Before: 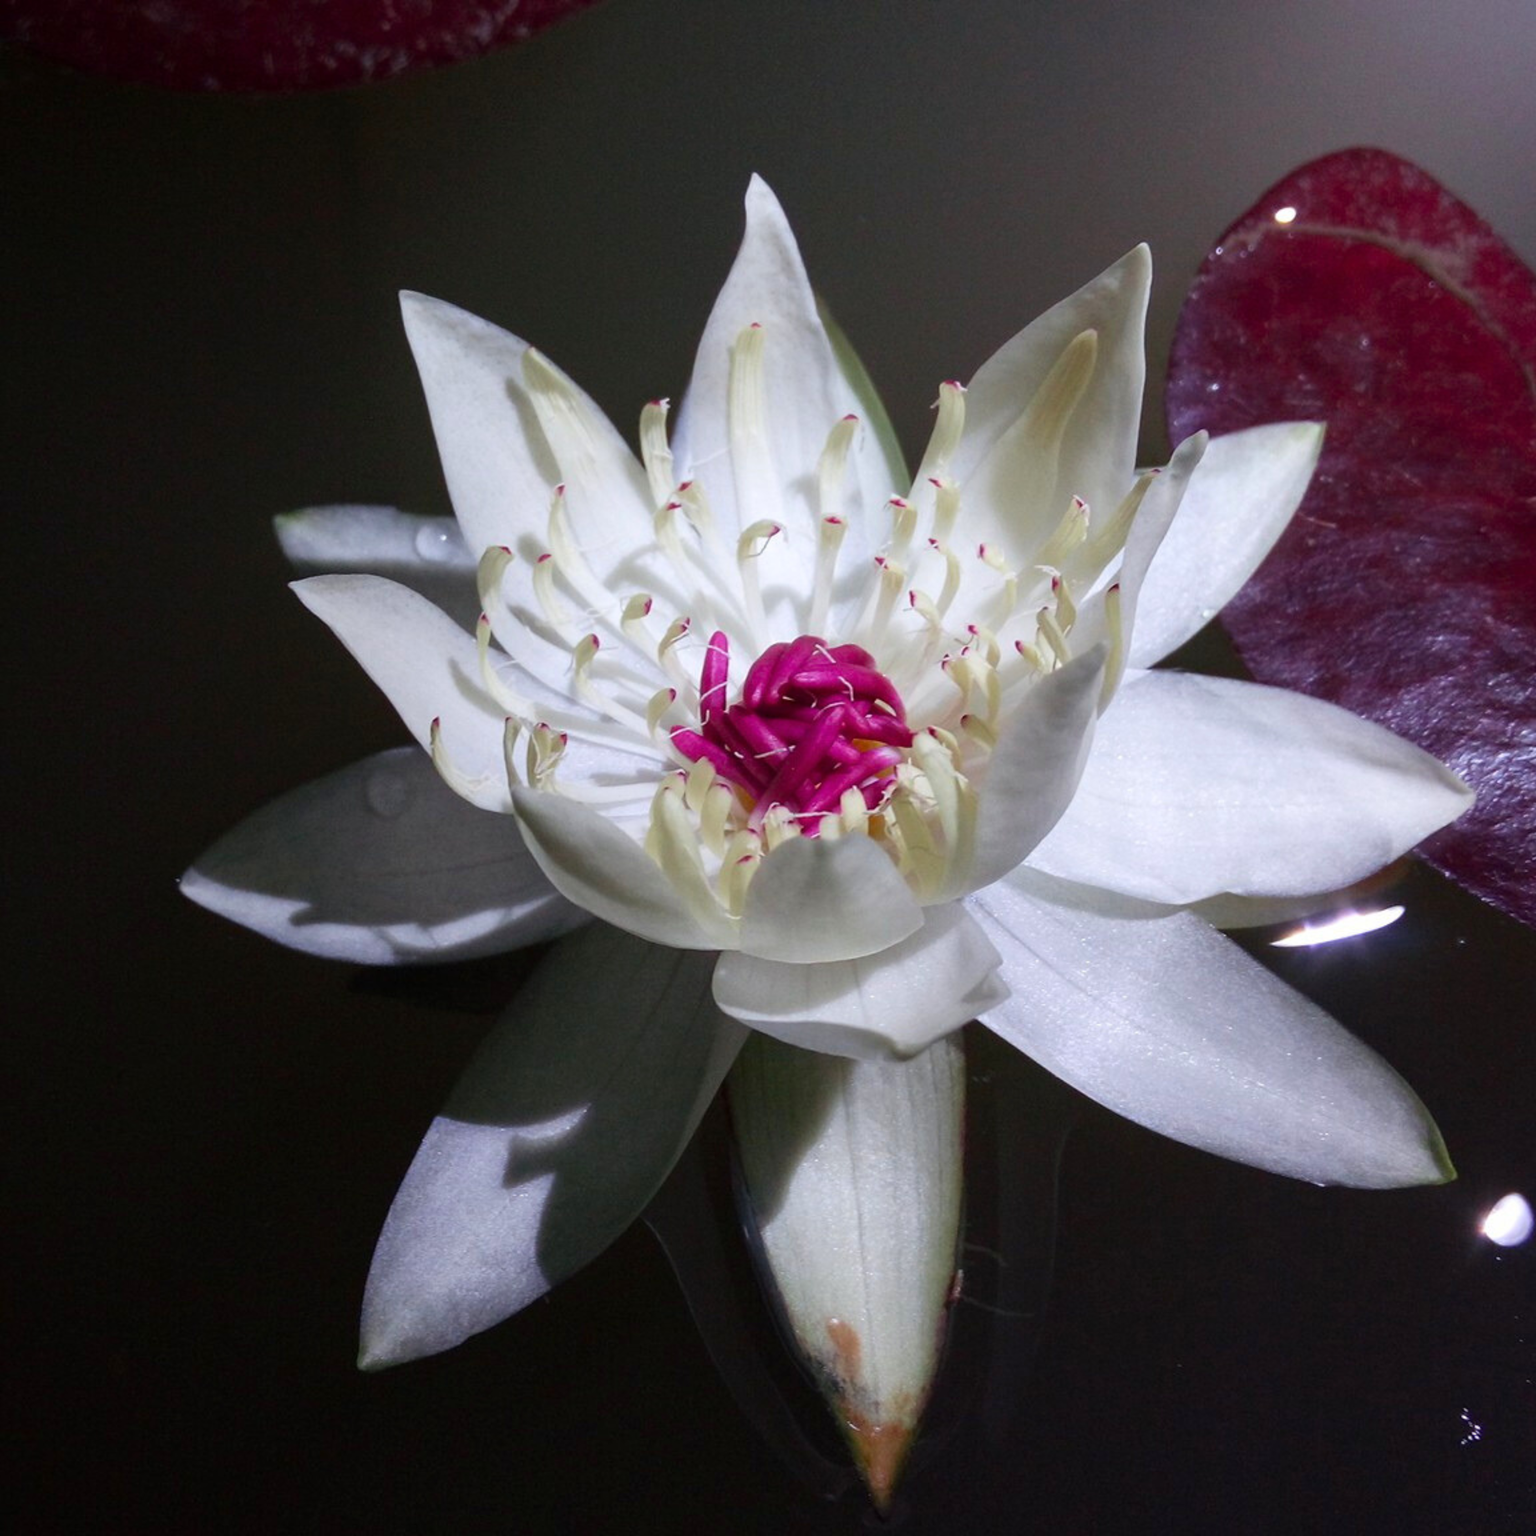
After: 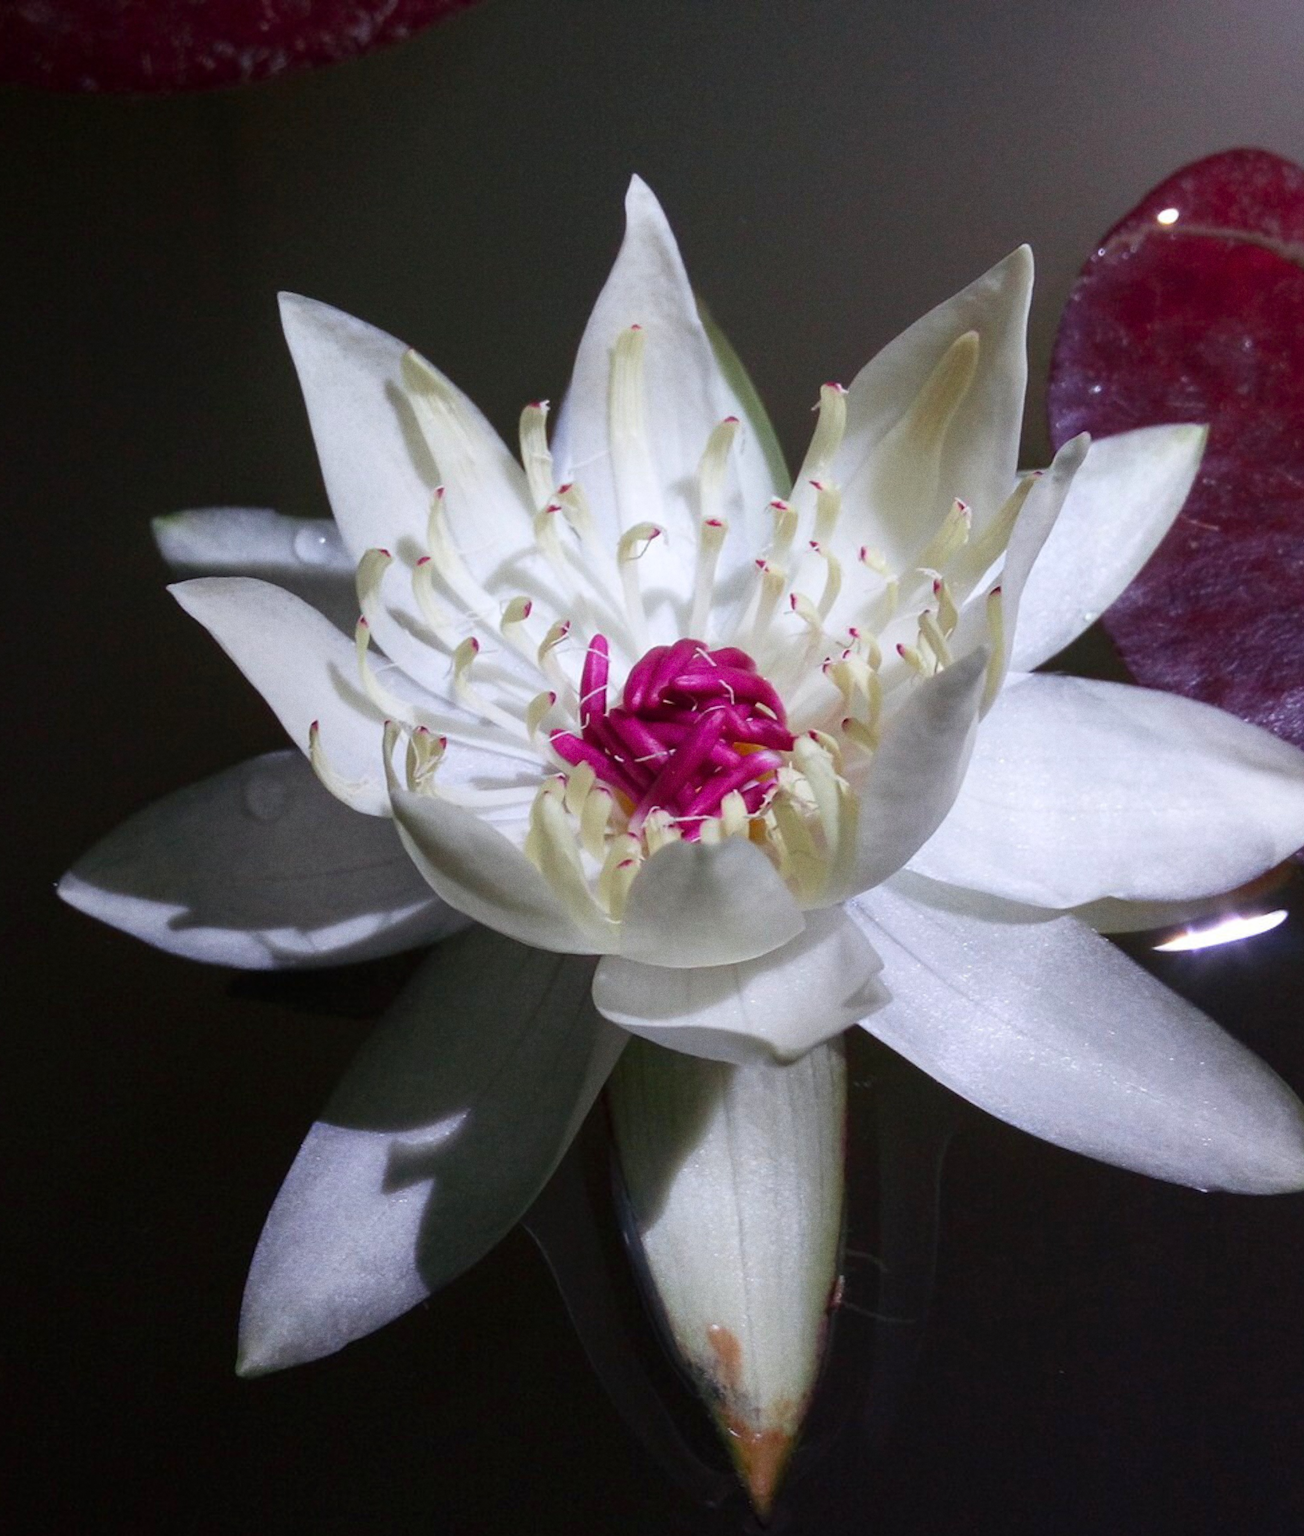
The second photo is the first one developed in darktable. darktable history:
crop: left 8.026%, right 7.374%
grain: coarseness 0.09 ISO
